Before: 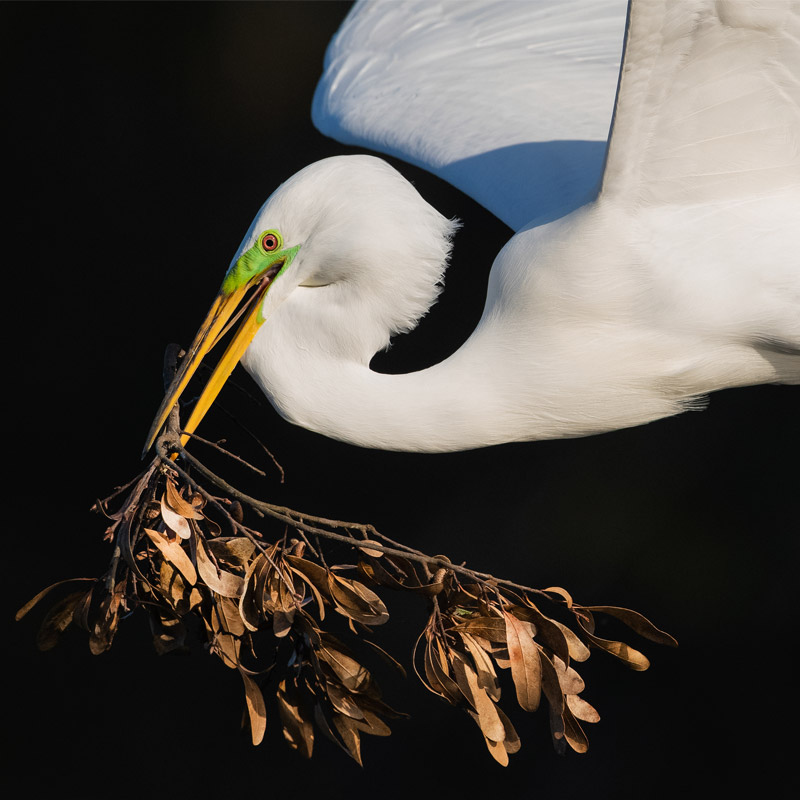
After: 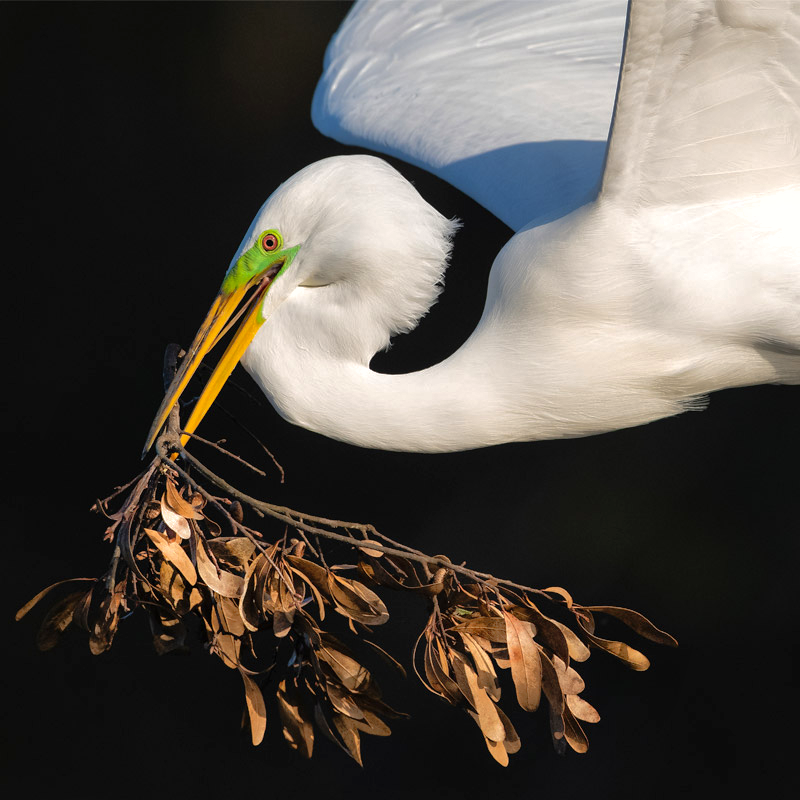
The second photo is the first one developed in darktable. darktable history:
shadows and highlights: on, module defaults
tone equalizer: -8 EV -0.417 EV, -7 EV -0.389 EV, -6 EV -0.333 EV, -5 EV -0.222 EV, -3 EV 0.222 EV, -2 EV 0.333 EV, -1 EV 0.389 EV, +0 EV 0.417 EV, edges refinement/feathering 500, mask exposure compensation -1.57 EV, preserve details no
